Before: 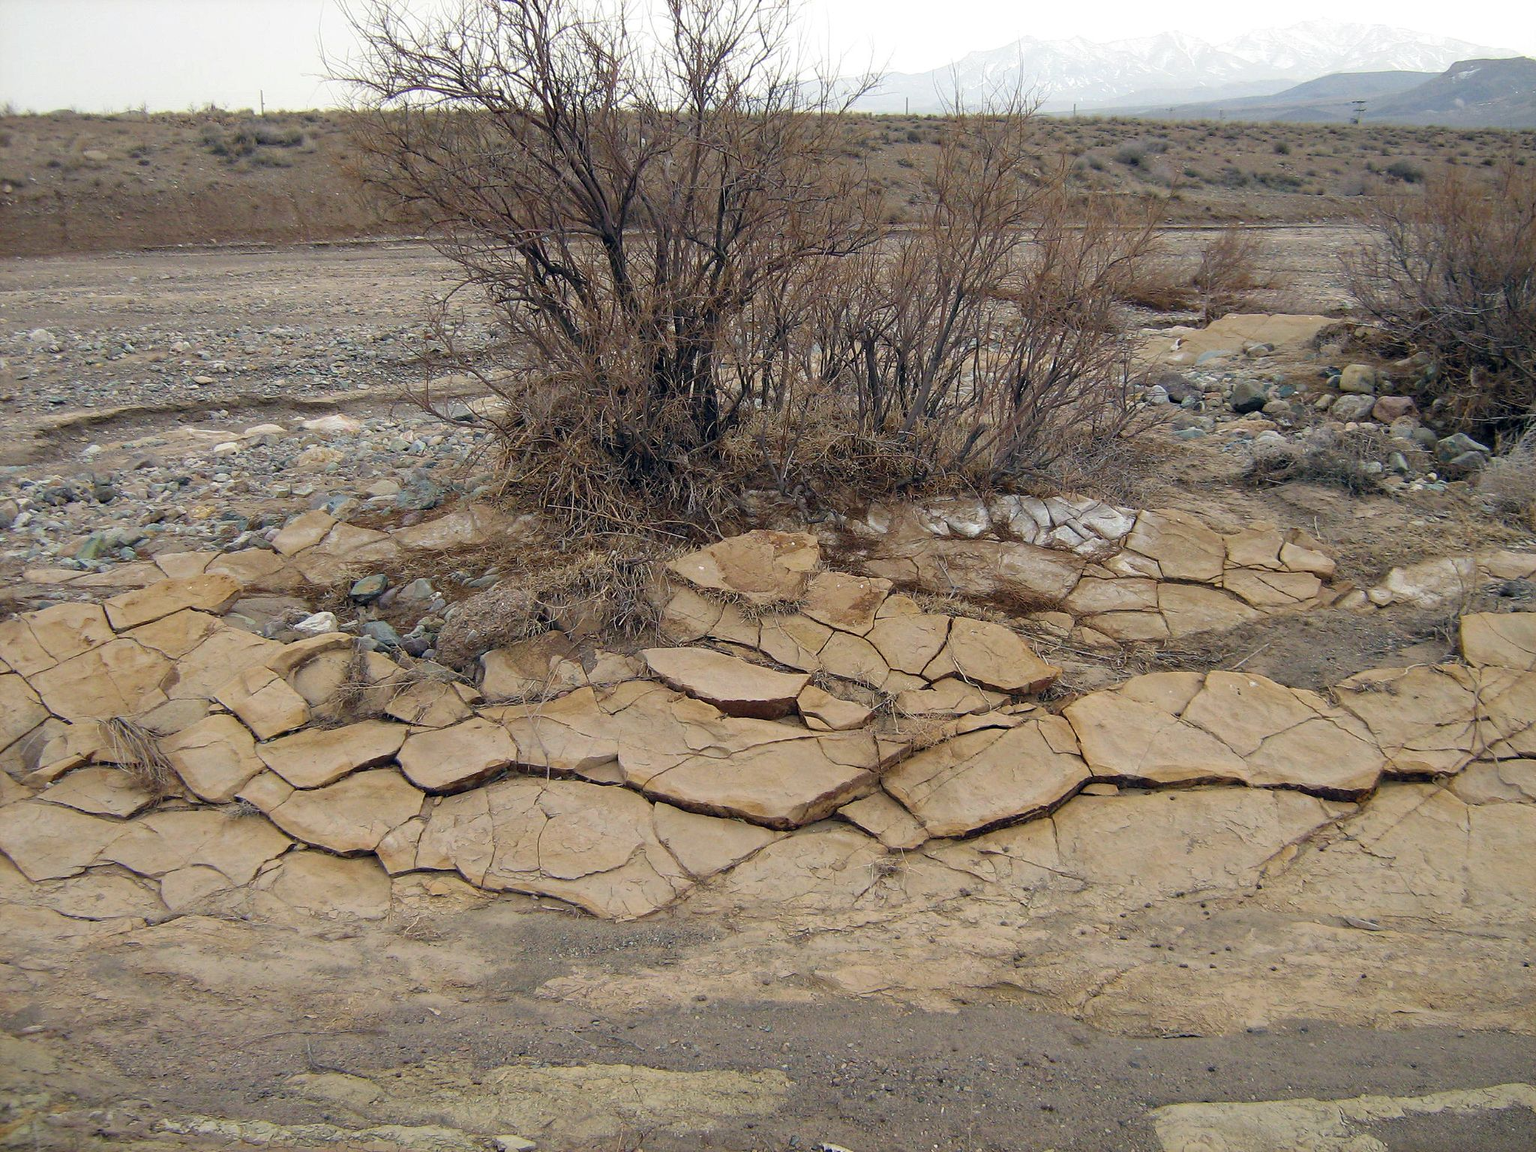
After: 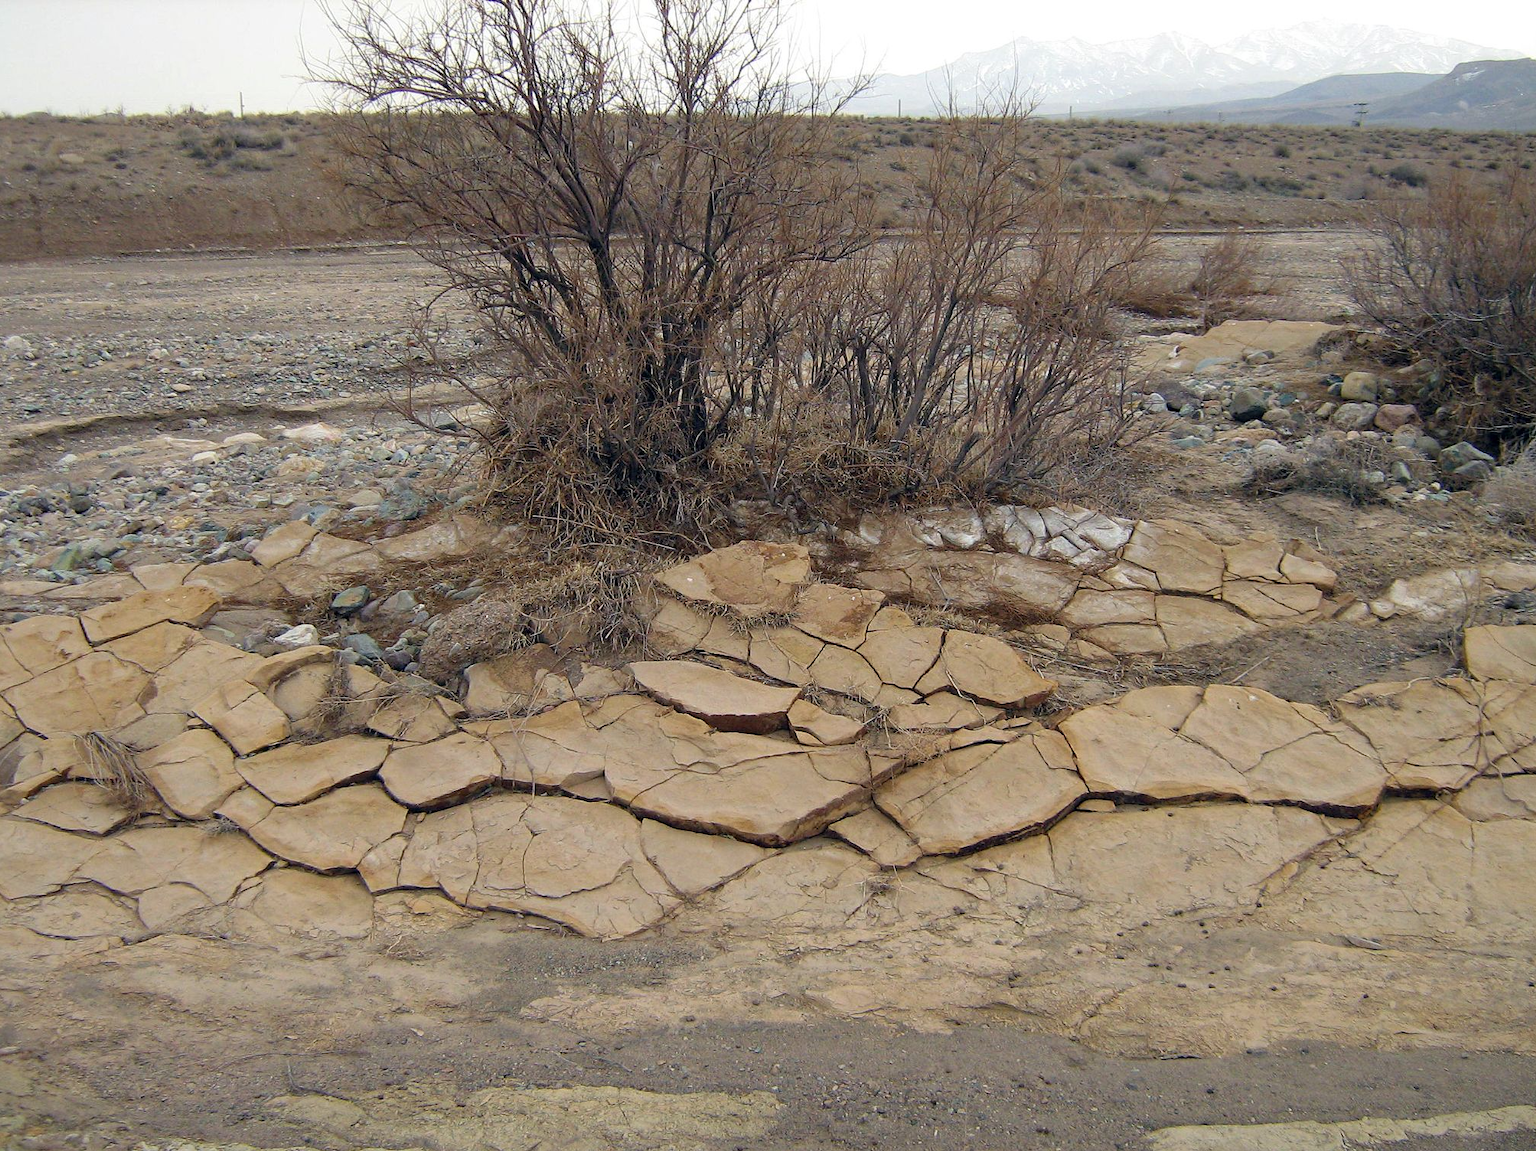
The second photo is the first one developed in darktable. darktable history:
crop: left 1.701%, right 0.277%, bottom 1.985%
